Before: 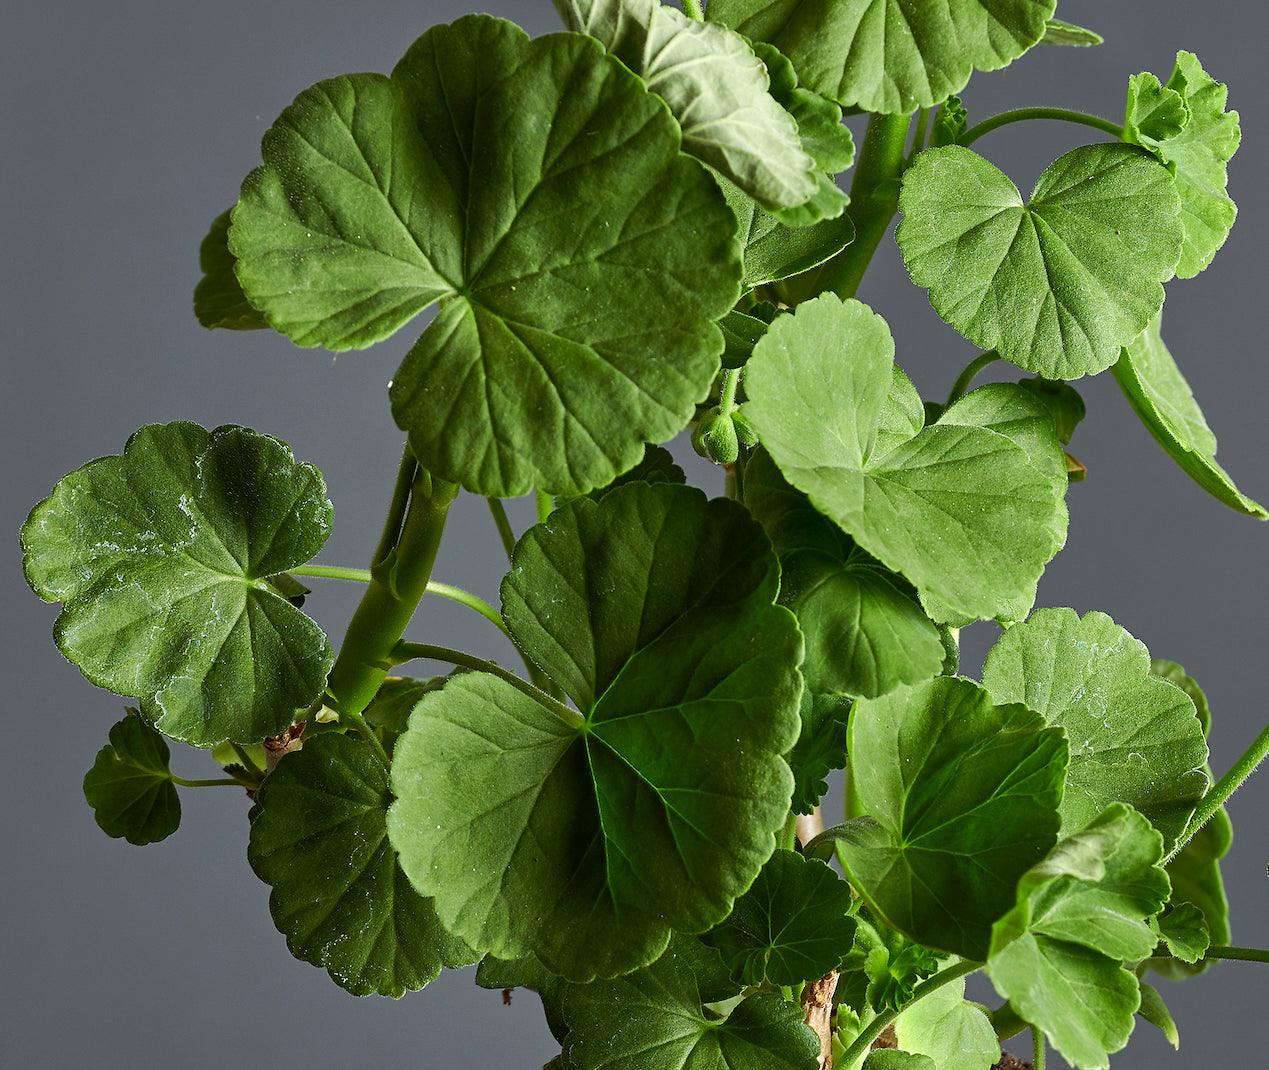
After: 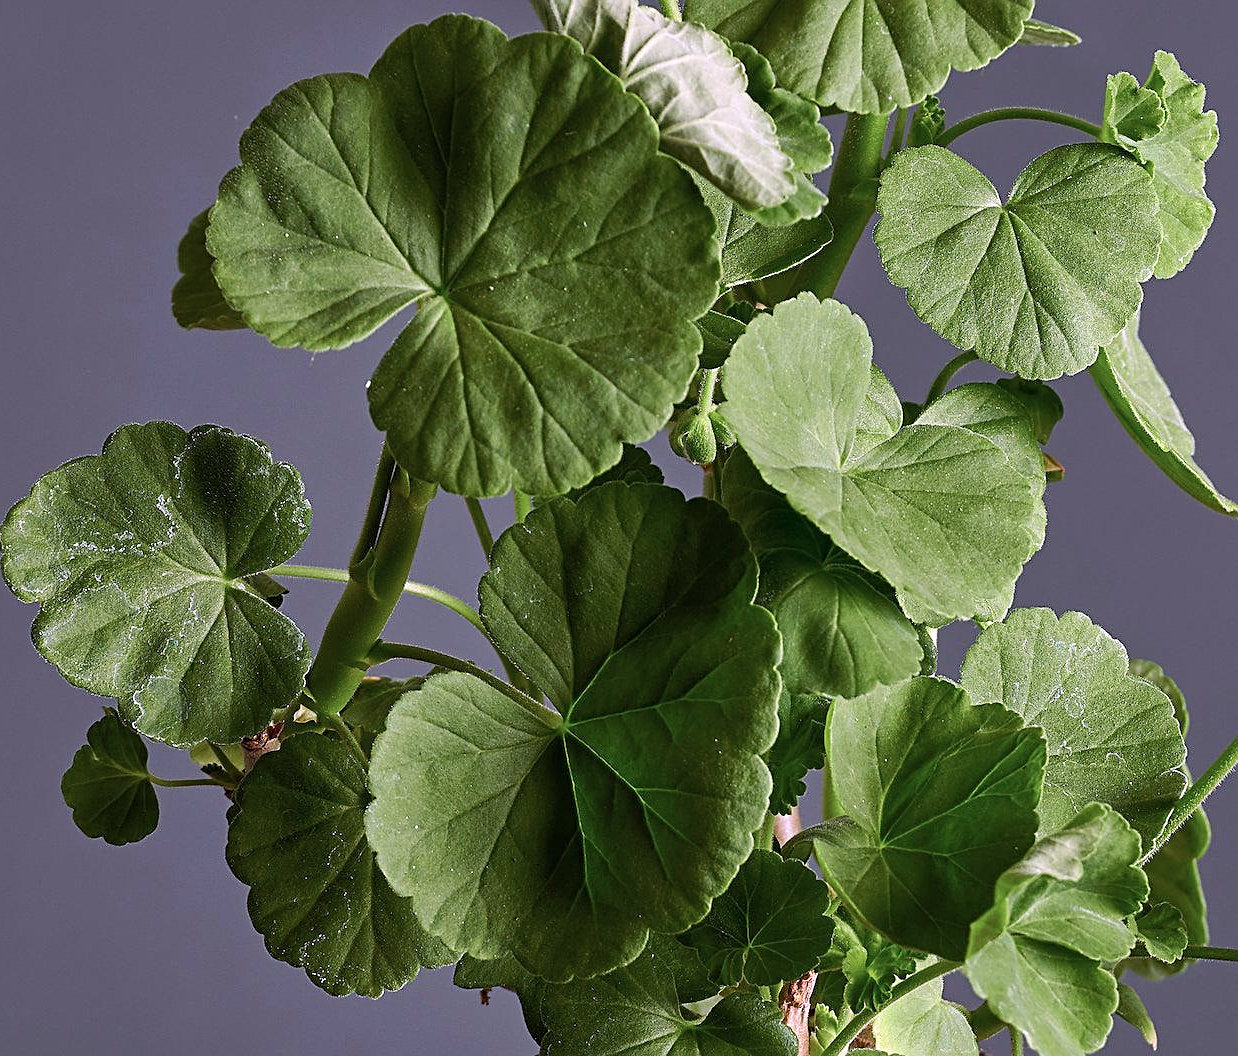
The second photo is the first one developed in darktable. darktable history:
sharpen: on, module defaults
color correction: highlights a* 15.46, highlights b* -20.56
crop and rotate: left 1.774%, right 0.633%, bottom 1.28%
tone equalizer: on, module defaults
